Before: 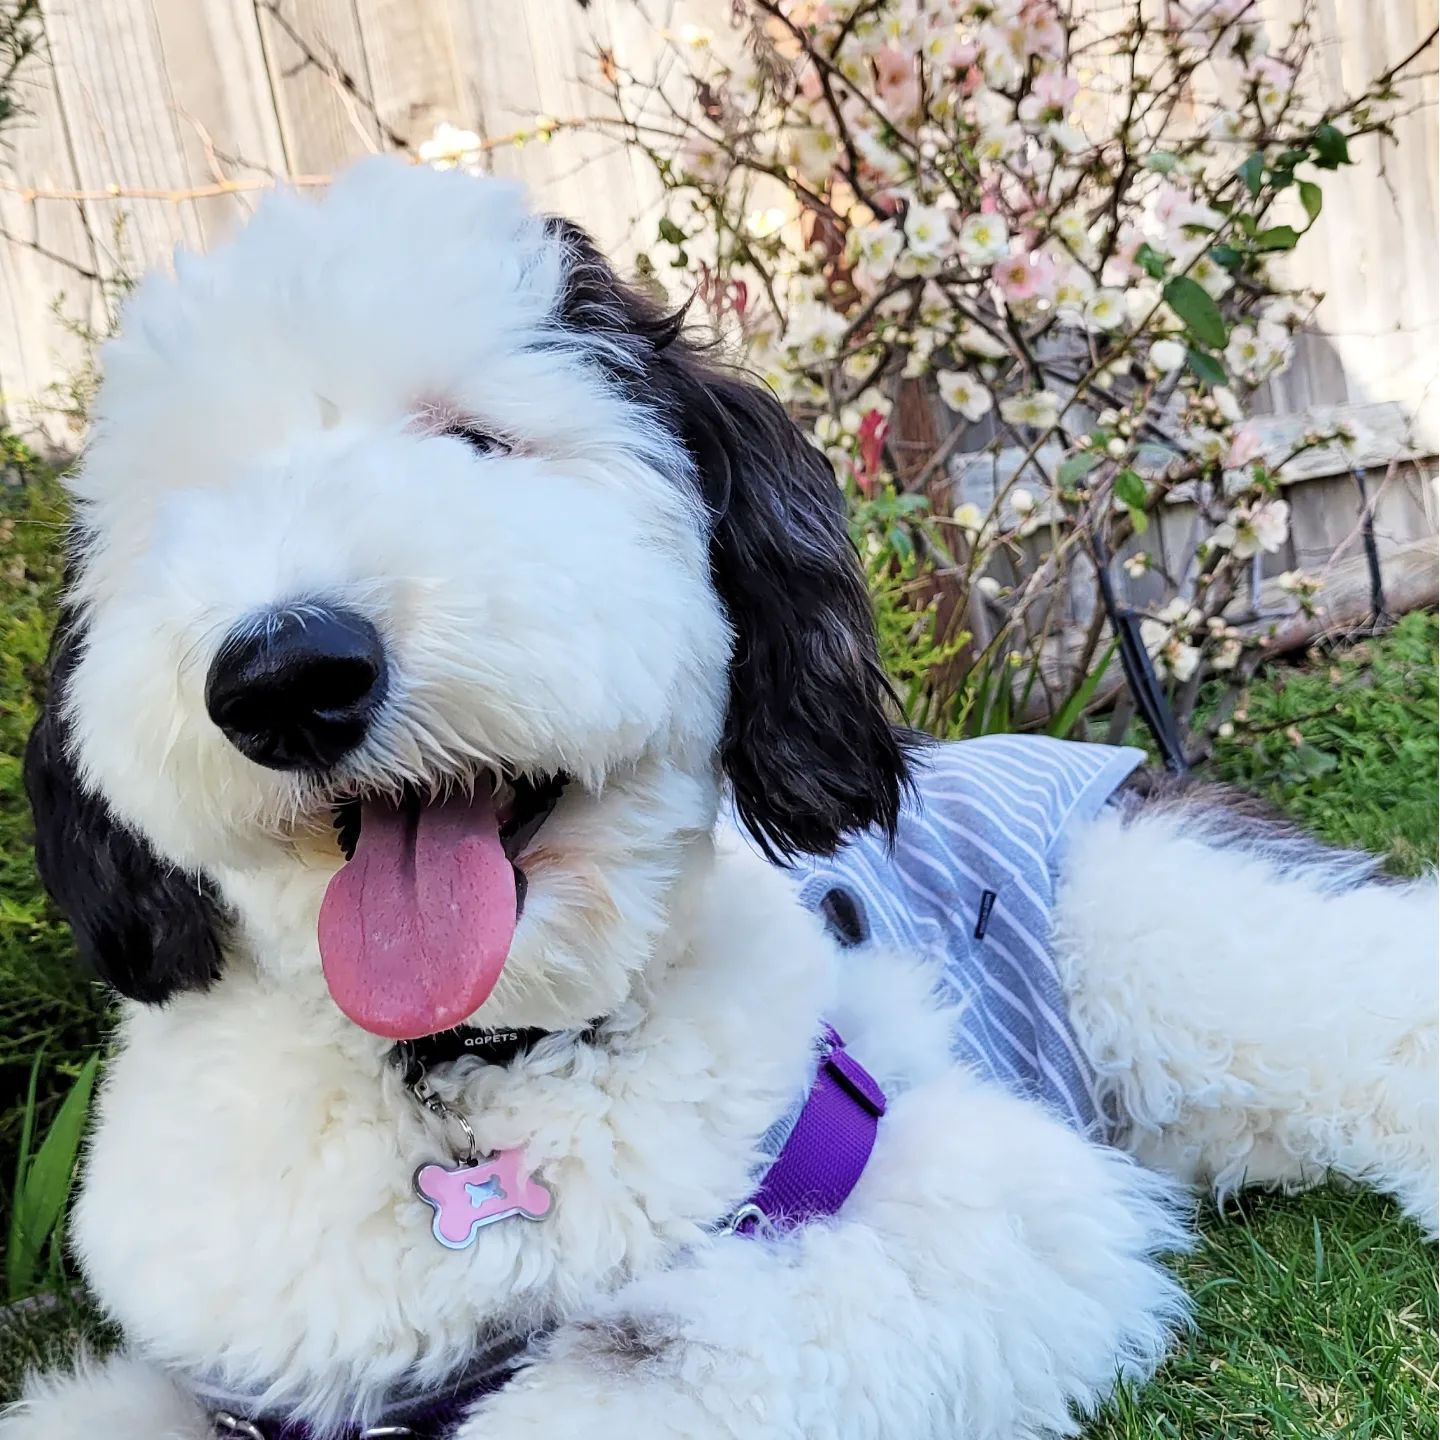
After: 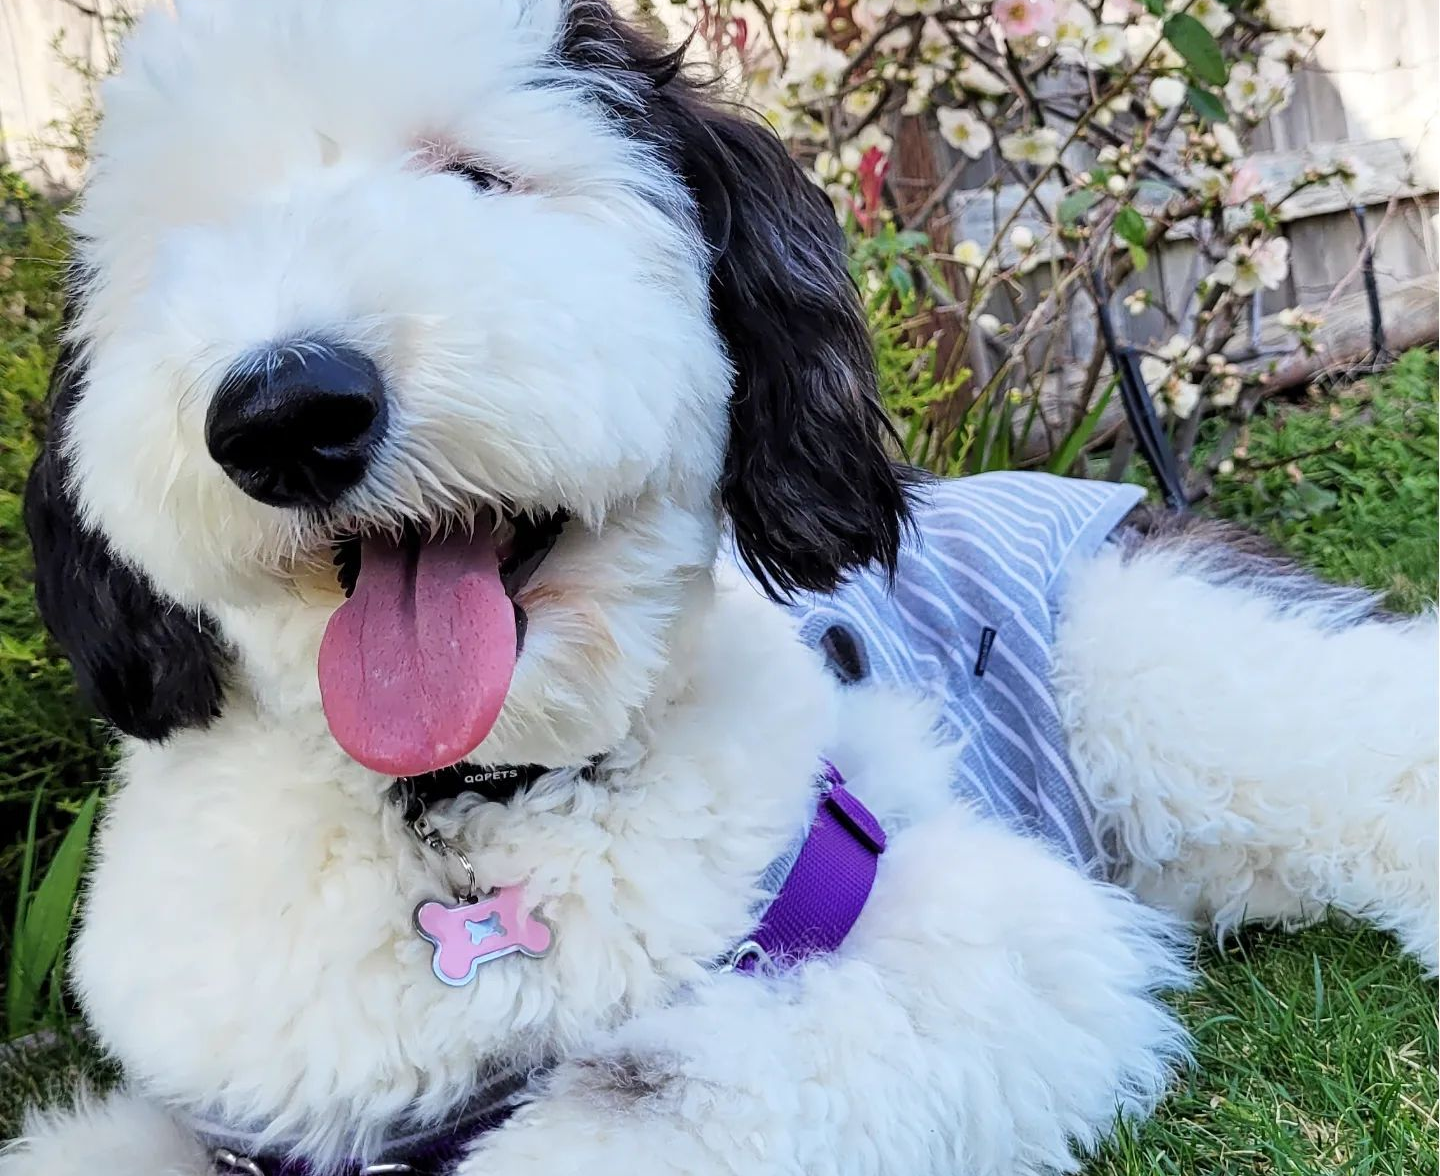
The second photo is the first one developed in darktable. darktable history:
crop and rotate: top 18.266%
